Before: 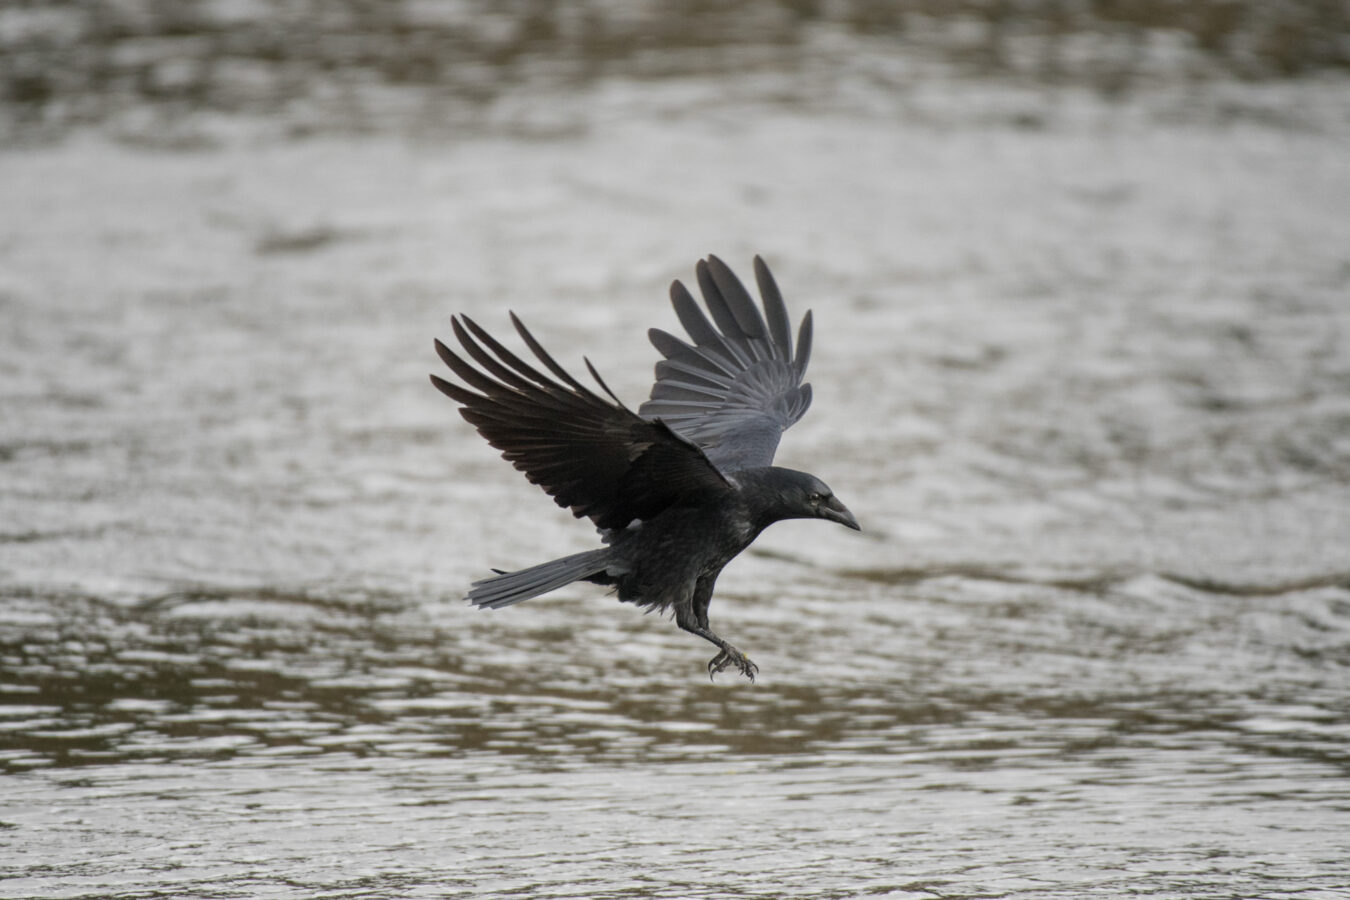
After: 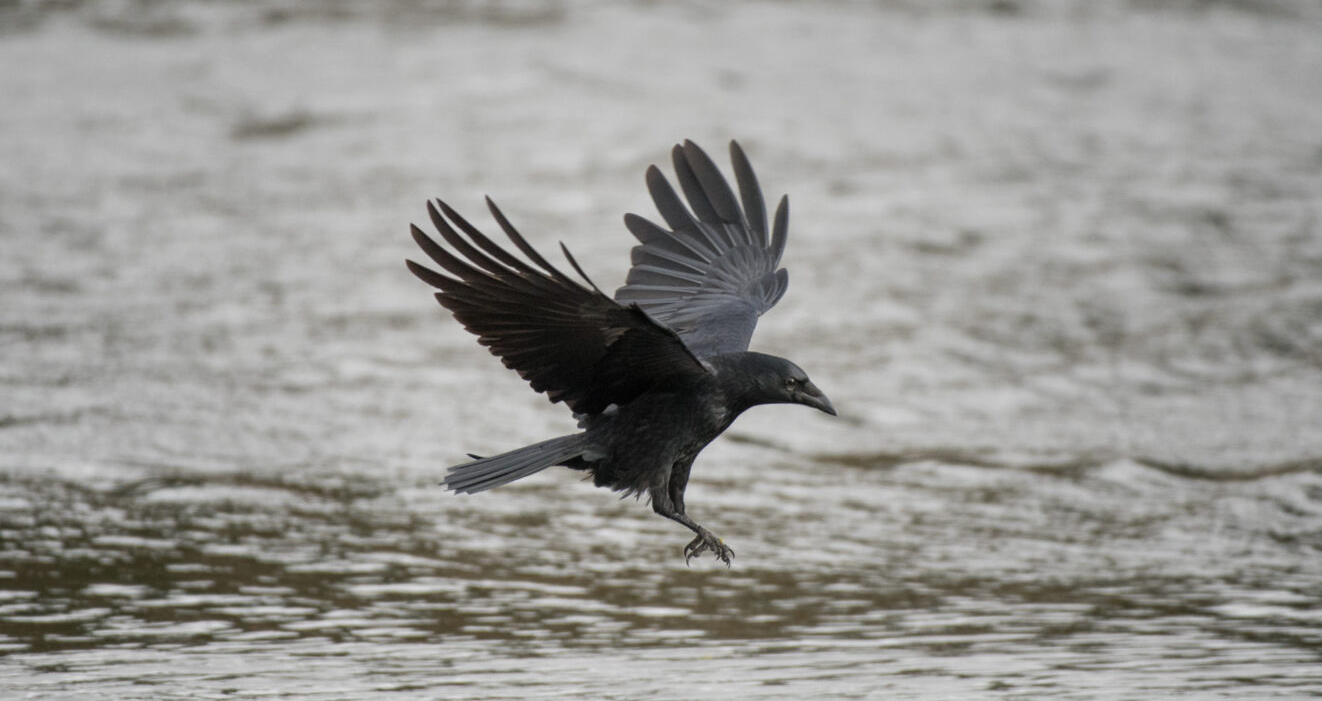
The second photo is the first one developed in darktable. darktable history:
base curve: curves: ch0 [(0, 0) (0.303, 0.277) (1, 1)]
crop and rotate: left 1.814%, top 12.818%, right 0.25%, bottom 9.225%
